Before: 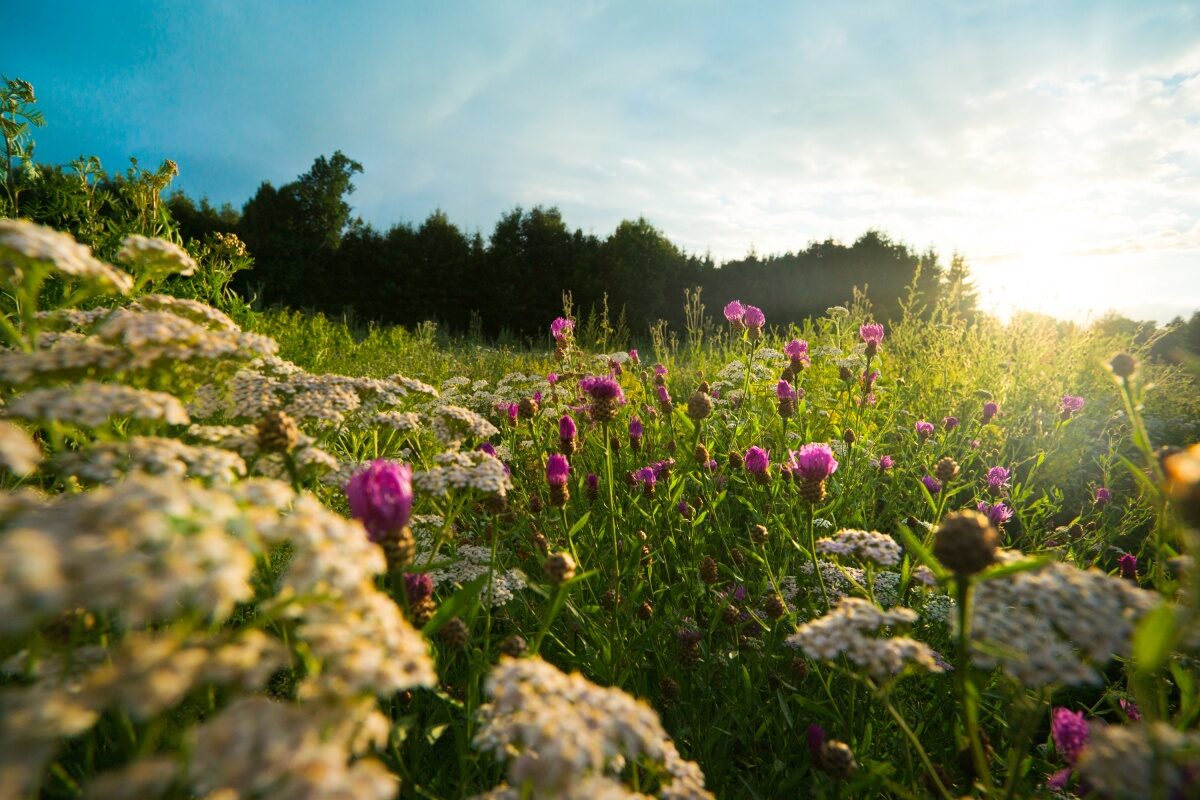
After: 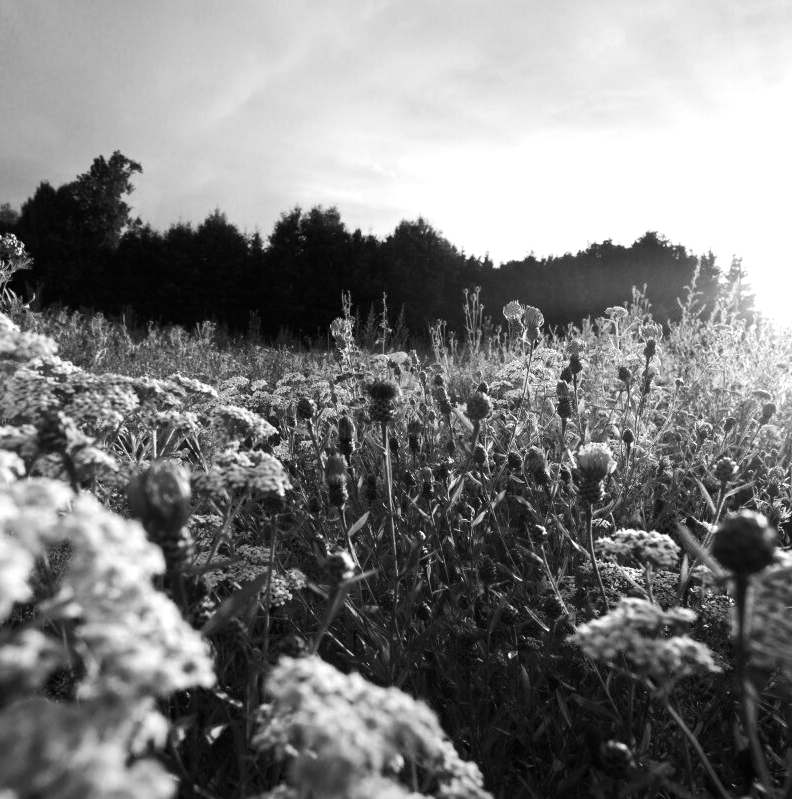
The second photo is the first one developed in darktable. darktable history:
monochrome: a 30.25, b 92.03
tone equalizer: -8 EV -0.75 EV, -7 EV -0.7 EV, -6 EV -0.6 EV, -5 EV -0.4 EV, -3 EV 0.4 EV, -2 EV 0.6 EV, -1 EV 0.7 EV, +0 EV 0.75 EV, edges refinement/feathering 500, mask exposure compensation -1.57 EV, preserve details no
crop and rotate: left 18.442%, right 15.508%
exposure: black level correction 0.001, exposure -0.125 EV, compensate exposure bias true, compensate highlight preservation false
